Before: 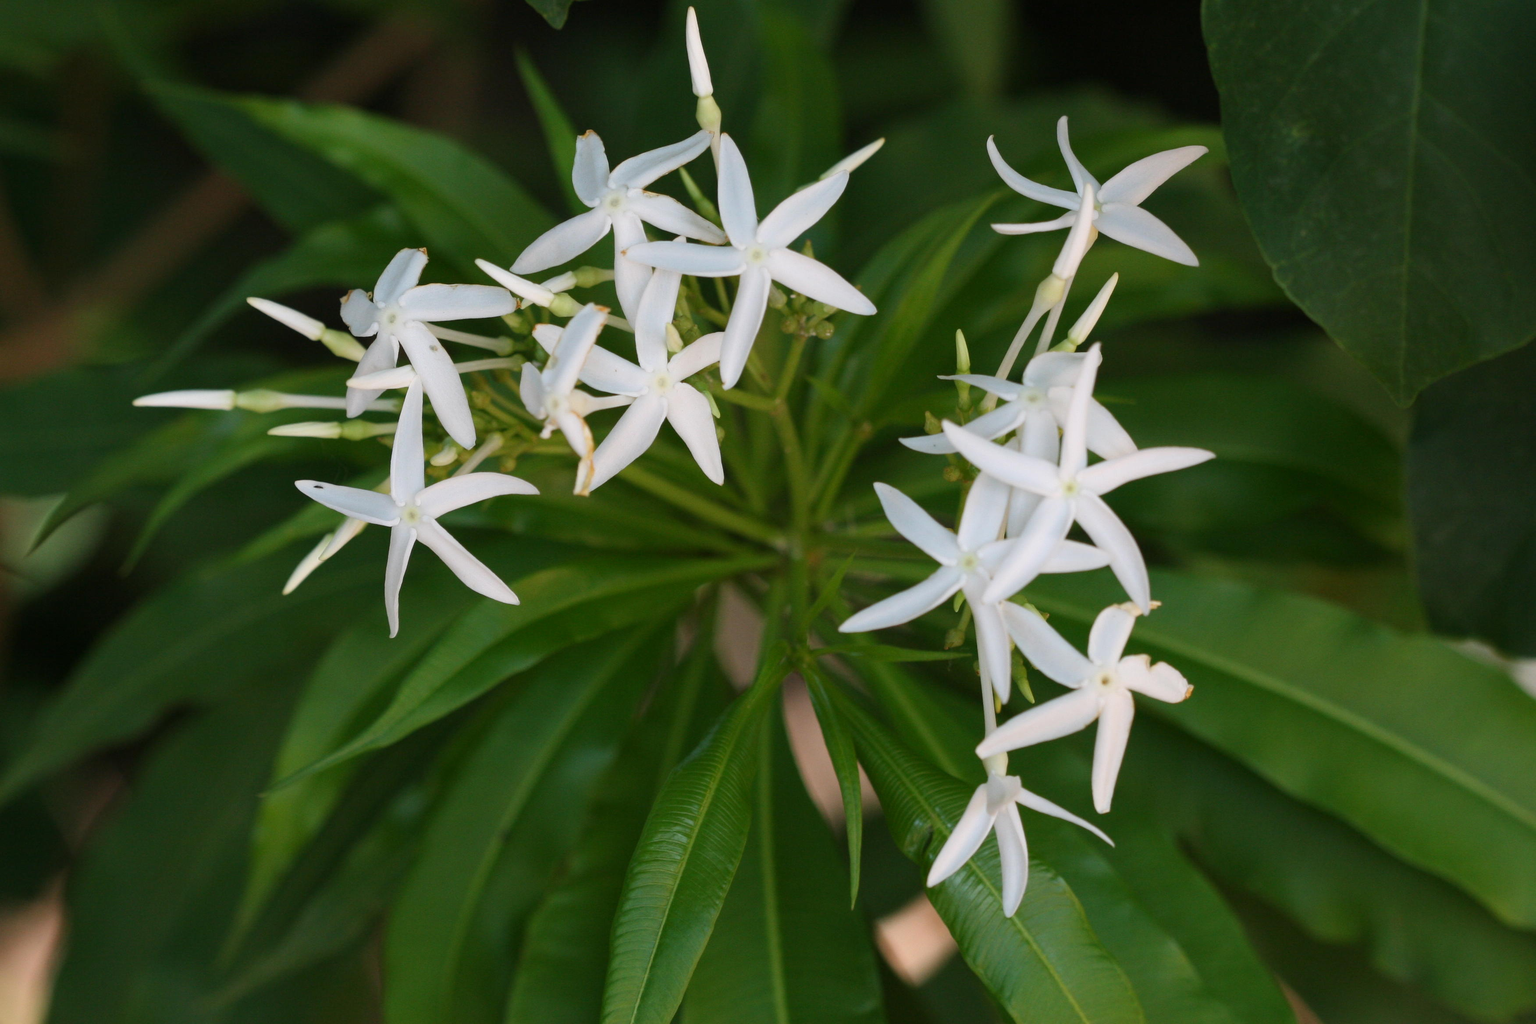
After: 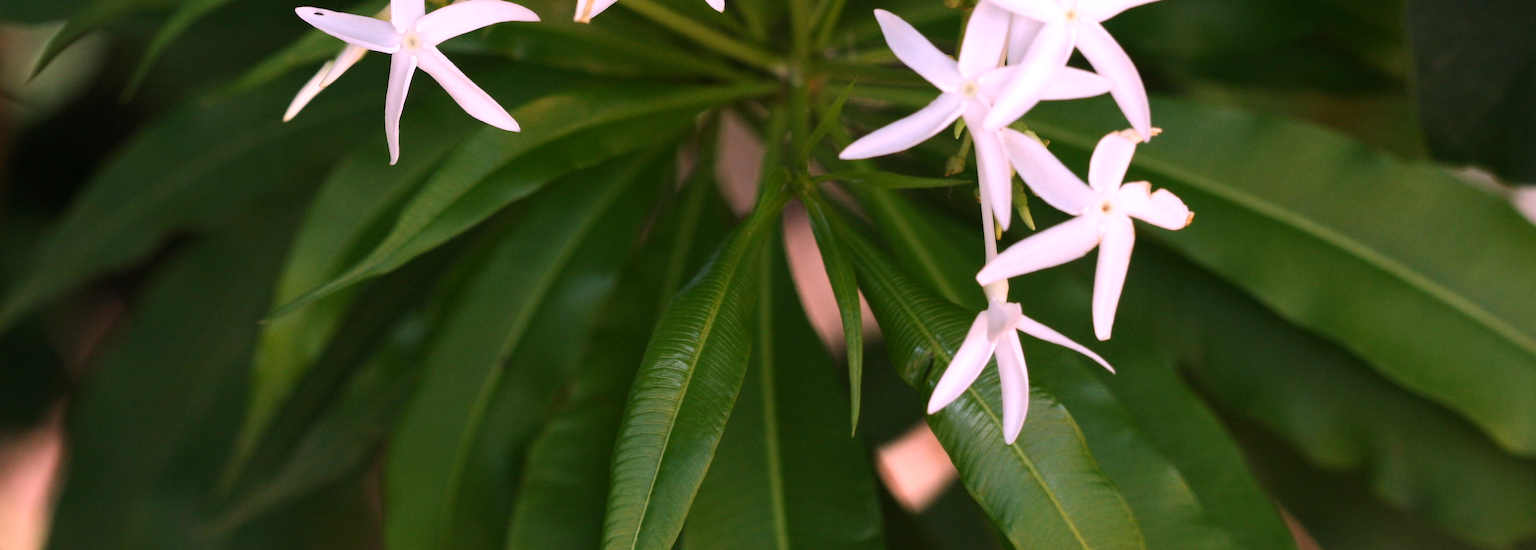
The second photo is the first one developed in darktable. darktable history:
white balance: red 1.188, blue 1.11
tone equalizer: -8 EV -0.417 EV, -7 EV -0.389 EV, -6 EV -0.333 EV, -5 EV -0.222 EV, -3 EV 0.222 EV, -2 EV 0.333 EV, -1 EV 0.389 EV, +0 EV 0.417 EV, edges refinement/feathering 500, mask exposure compensation -1.57 EV, preserve details no
crop and rotate: top 46.237%
